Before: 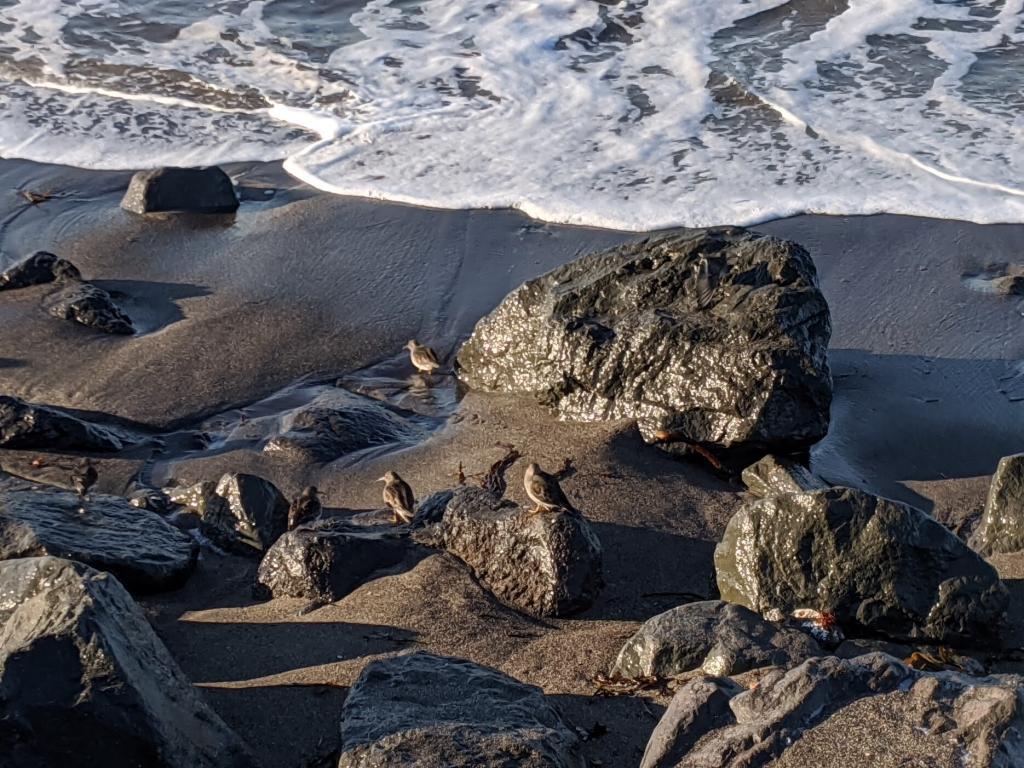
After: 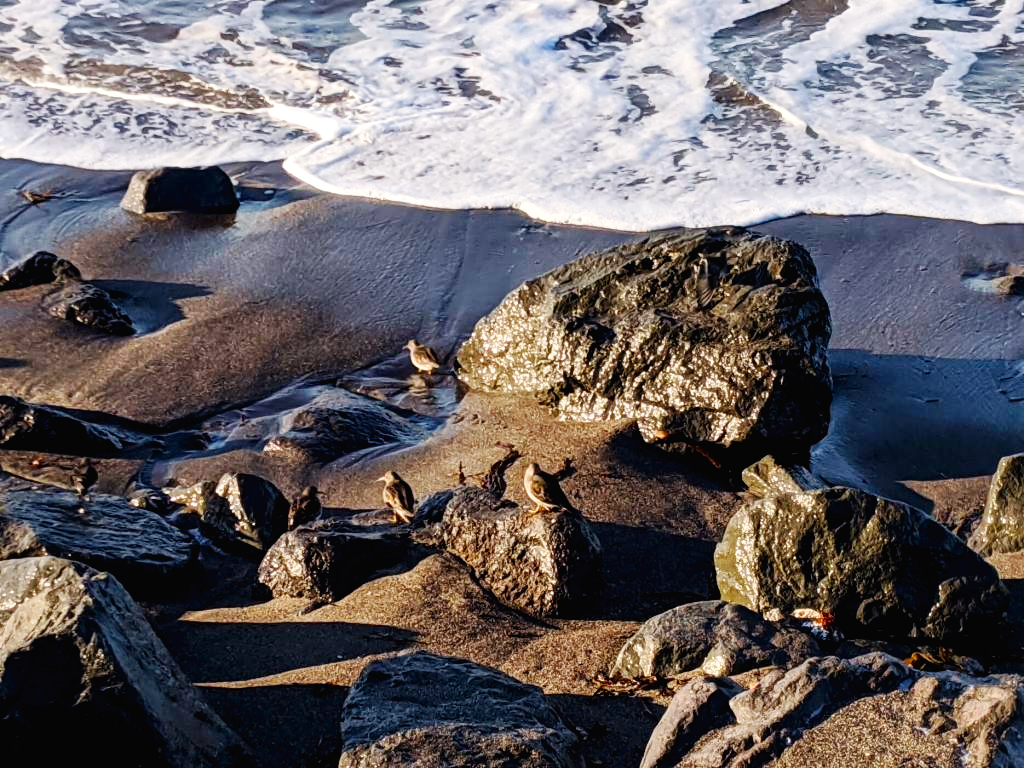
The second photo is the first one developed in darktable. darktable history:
base curve: curves: ch0 [(0, 0) (0.032, 0.025) (0.121, 0.166) (0.206, 0.329) (0.605, 0.79) (1, 1)], preserve colors none
exposure: black level correction 0.009, exposure 0.119 EV, compensate highlight preservation false
color balance rgb: shadows lift › chroma 2%, shadows lift › hue 50°, power › hue 60°, highlights gain › chroma 1%, highlights gain › hue 60°, global offset › luminance 0.25%, global vibrance 30%
